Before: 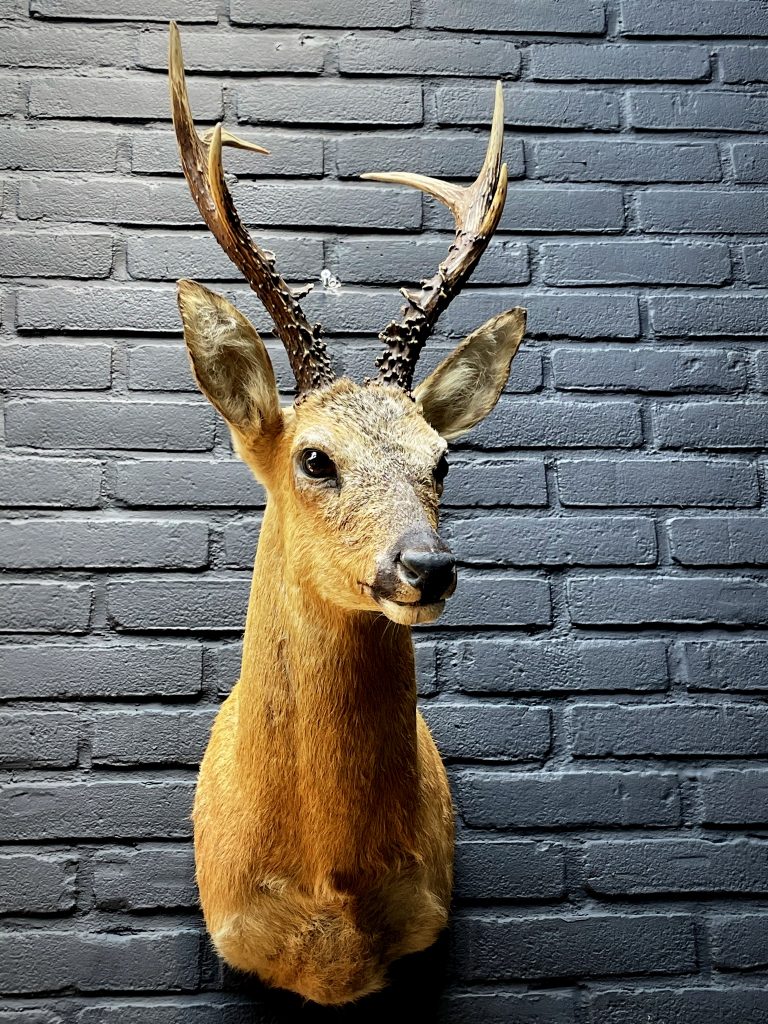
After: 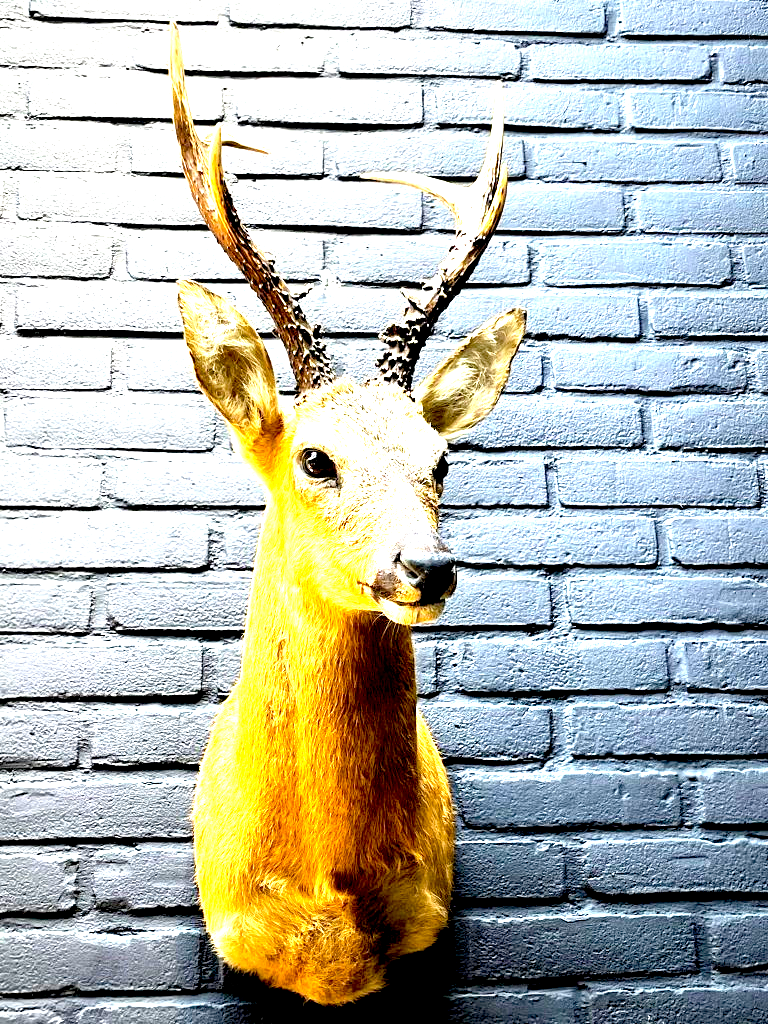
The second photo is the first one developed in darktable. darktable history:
exposure: black level correction 0.005, exposure 2.084 EV, compensate highlight preservation false
color balance rgb: perceptual saturation grading › global saturation 20%, global vibrance 10%
